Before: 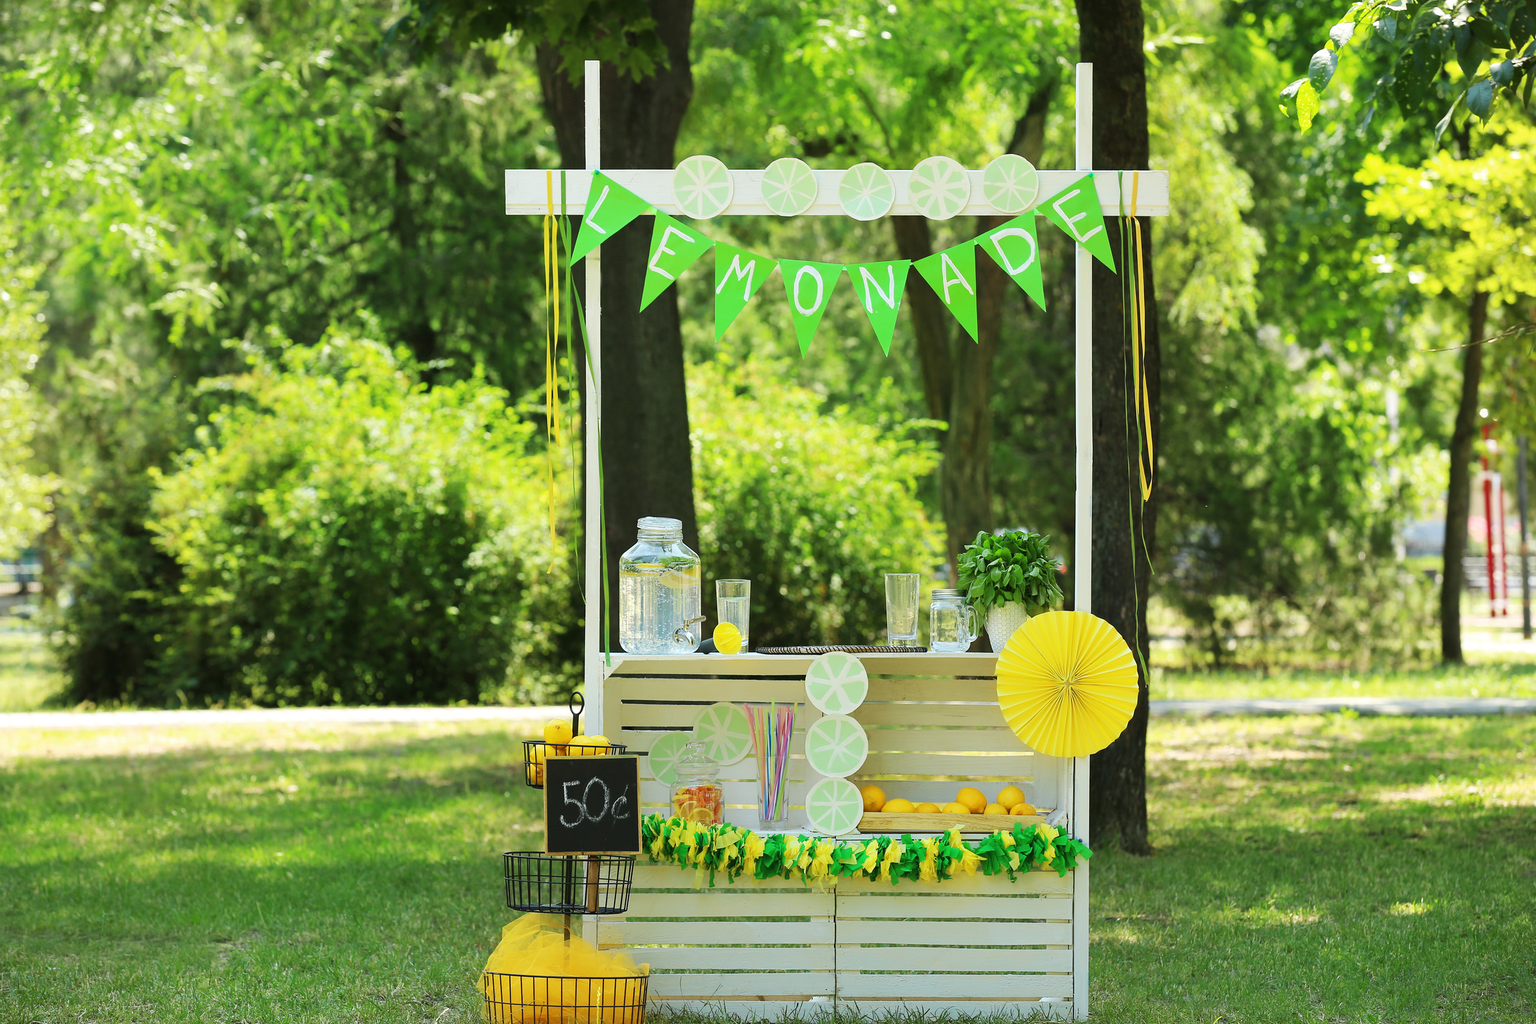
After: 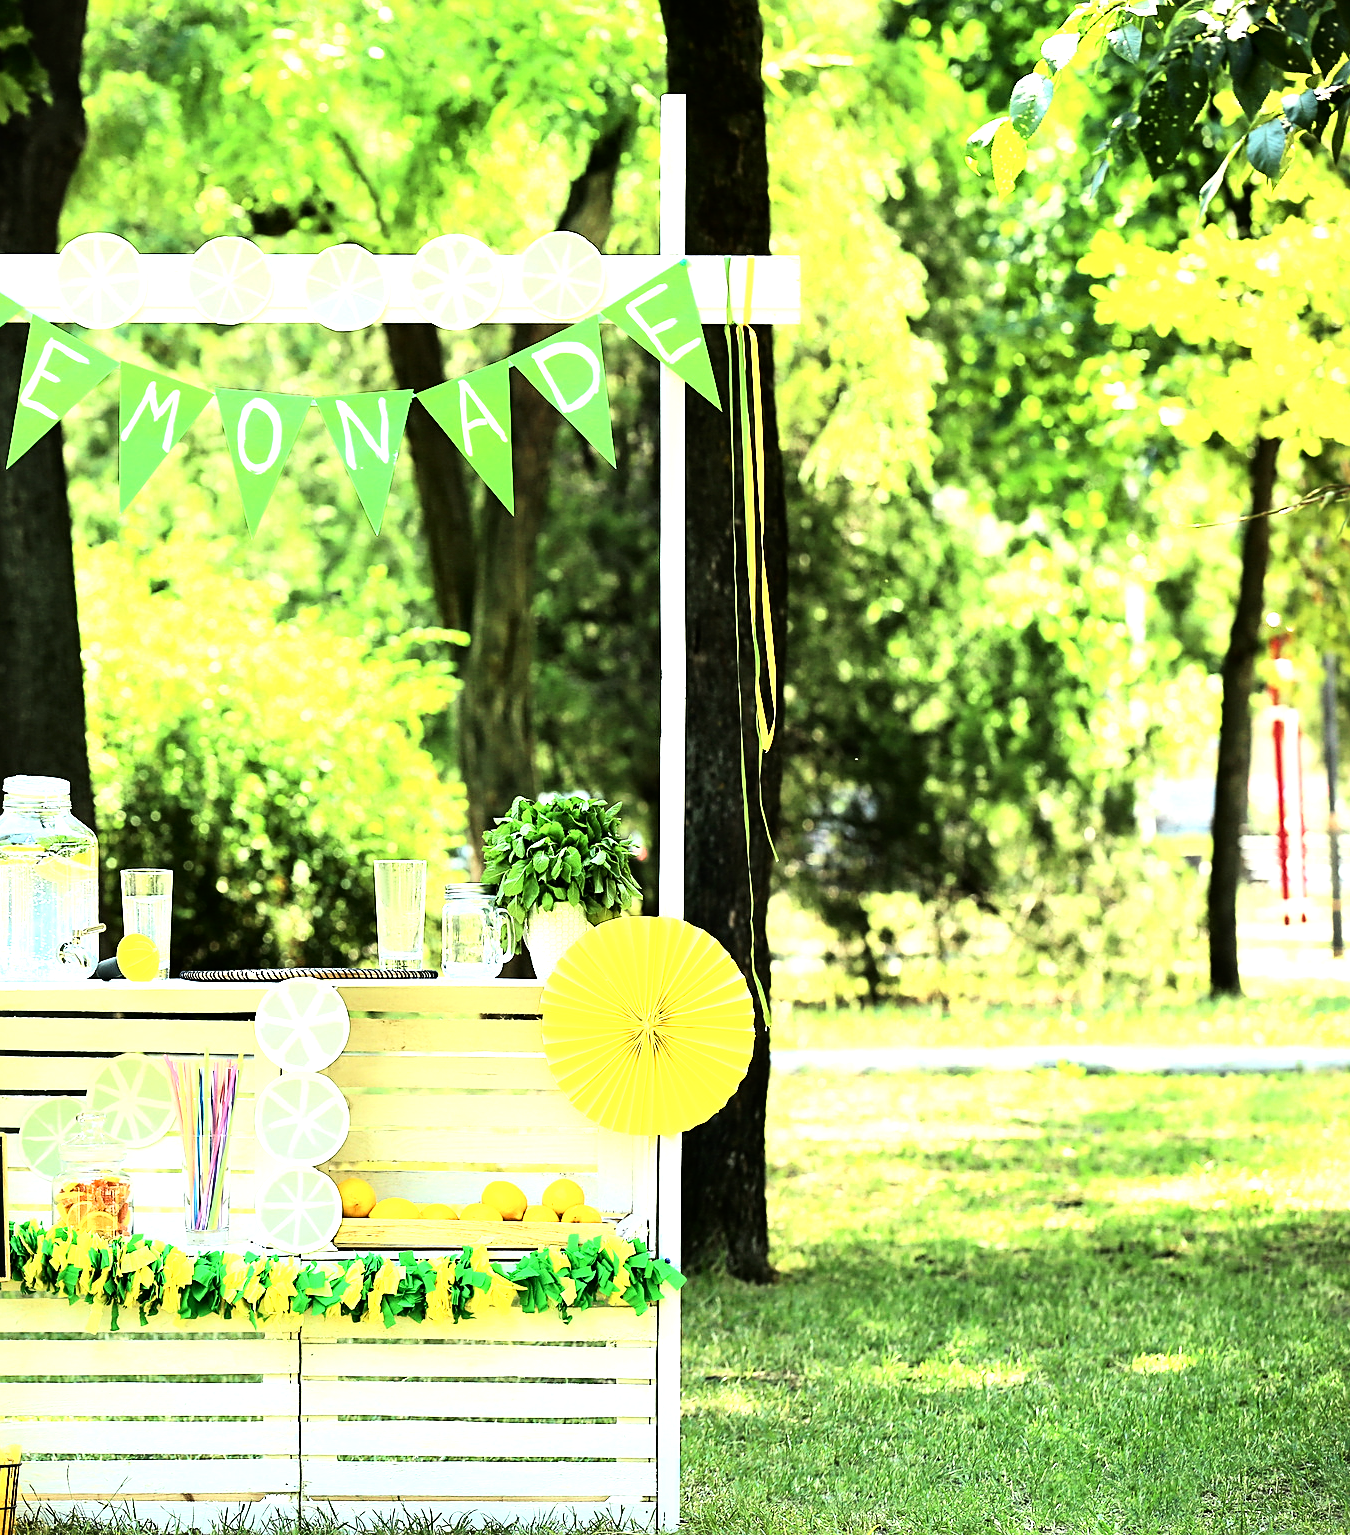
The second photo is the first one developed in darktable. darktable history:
rgb curve: curves: ch0 [(0, 0) (0.21, 0.15) (0.24, 0.21) (0.5, 0.75) (0.75, 0.96) (0.89, 0.99) (1, 1)]; ch1 [(0, 0.02) (0.21, 0.13) (0.25, 0.2) (0.5, 0.67) (0.75, 0.9) (0.89, 0.97) (1, 1)]; ch2 [(0, 0.02) (0.21, 0.13) (0.25, 0.2) (0.5, 0.67) (0.75, 0.9) (0.89, 0.97) (1, 1)], compensate middle gray true
sharpen: on, module defaults
shadows and highlights: radius 110.86, shadows 51.09, white point adjustment 9.16, highlights -4.17, highlights color adjustment 32.2%, soften with gaussian
crop: left 41.402%
contrast brightness saturation: brightness -0.09
